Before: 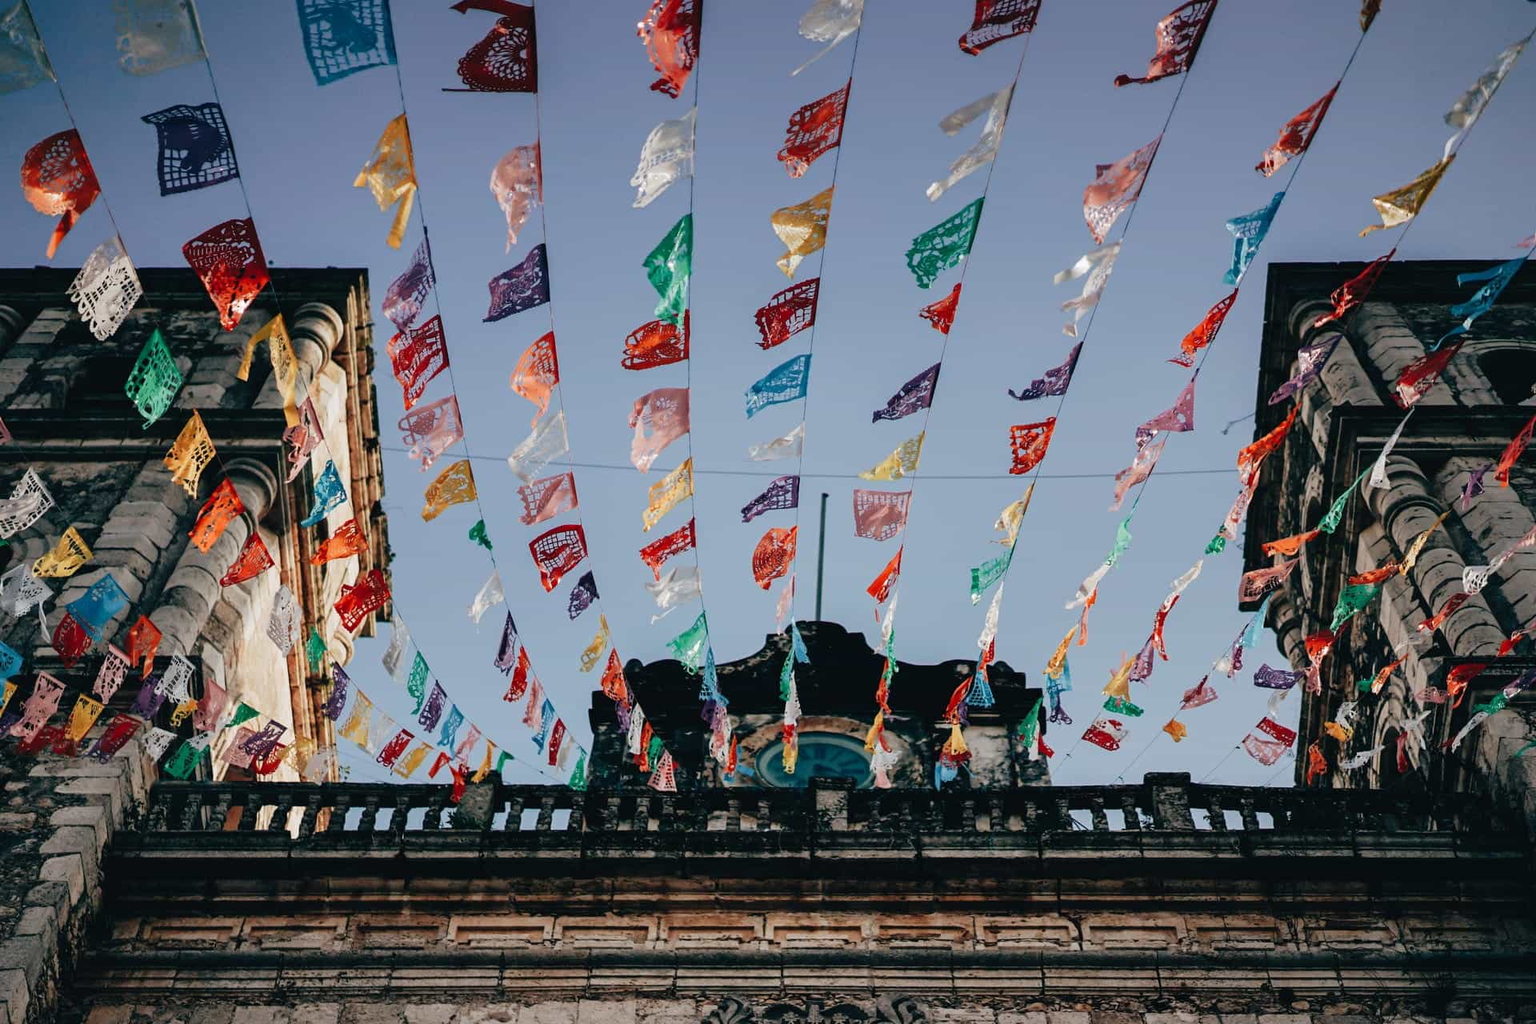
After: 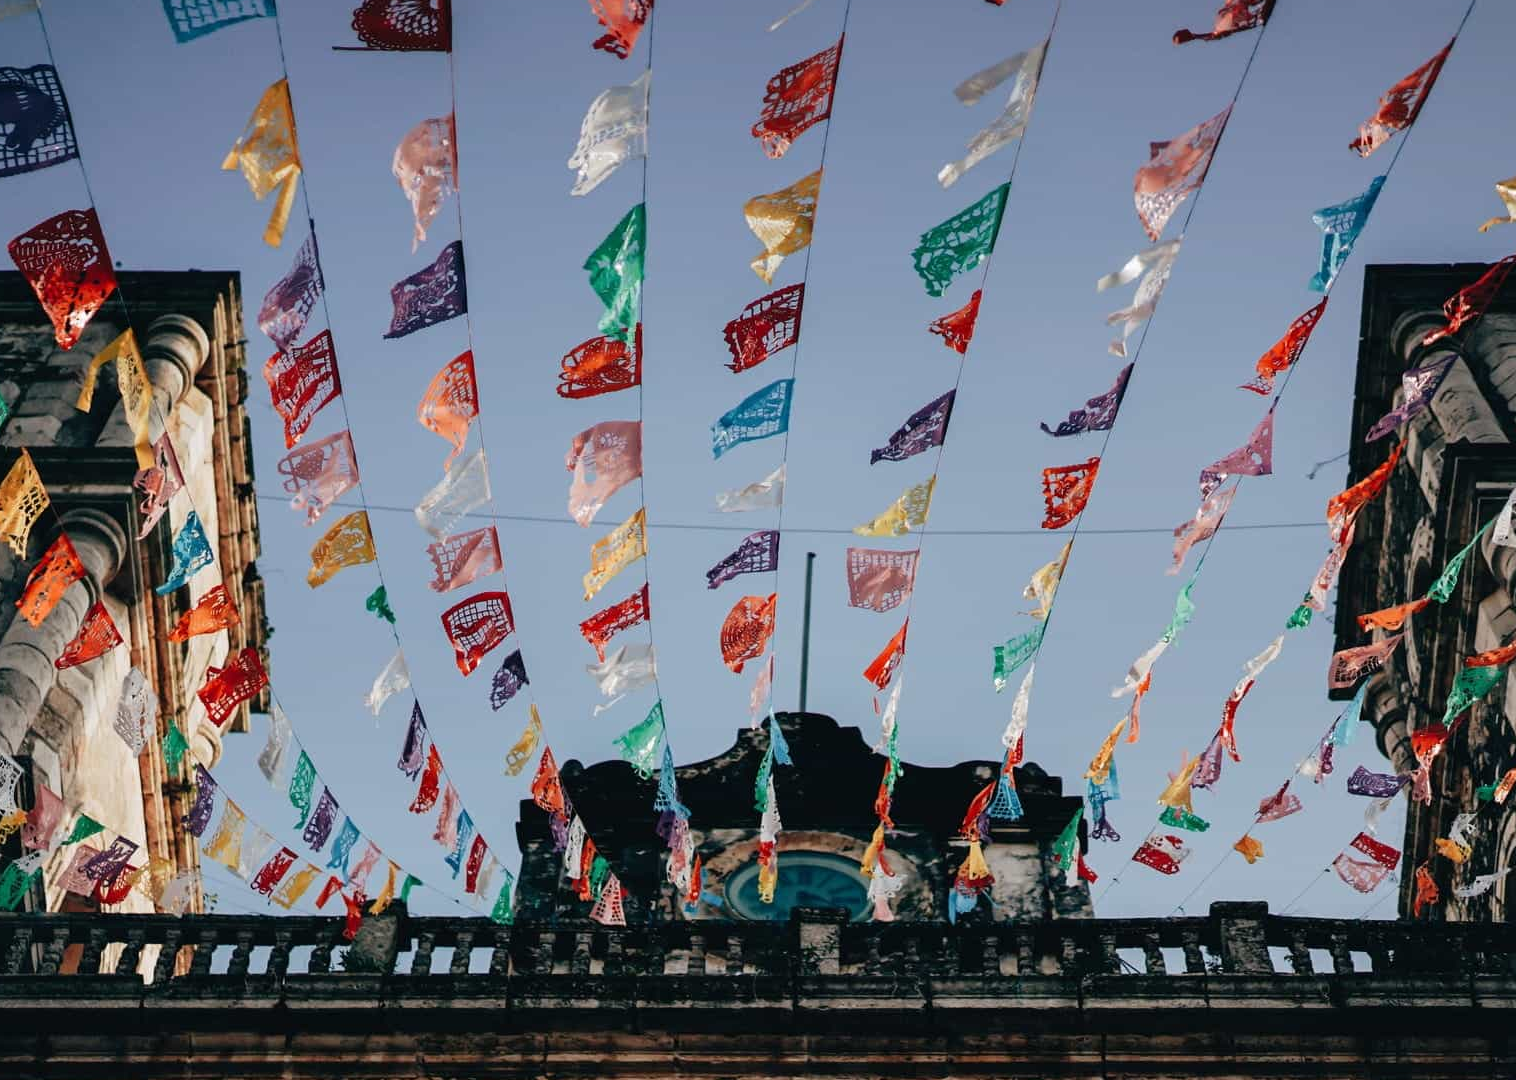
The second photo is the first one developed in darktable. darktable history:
crop: left 11.469%, top 5.056%, right 9.569%, bottom 10.528%
